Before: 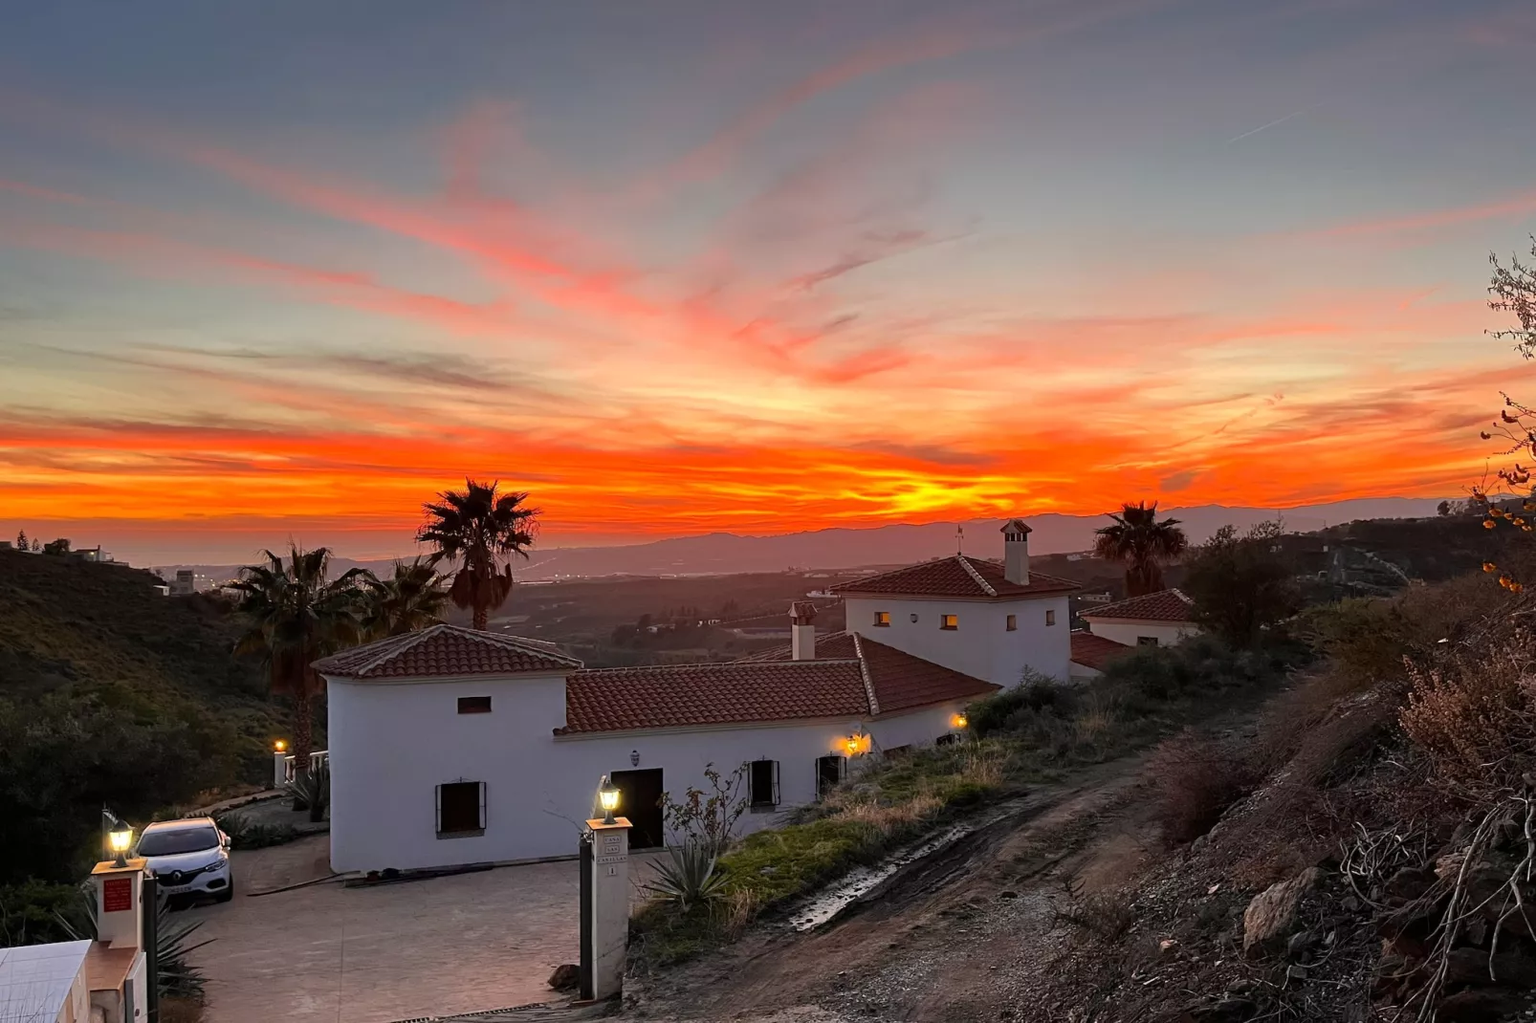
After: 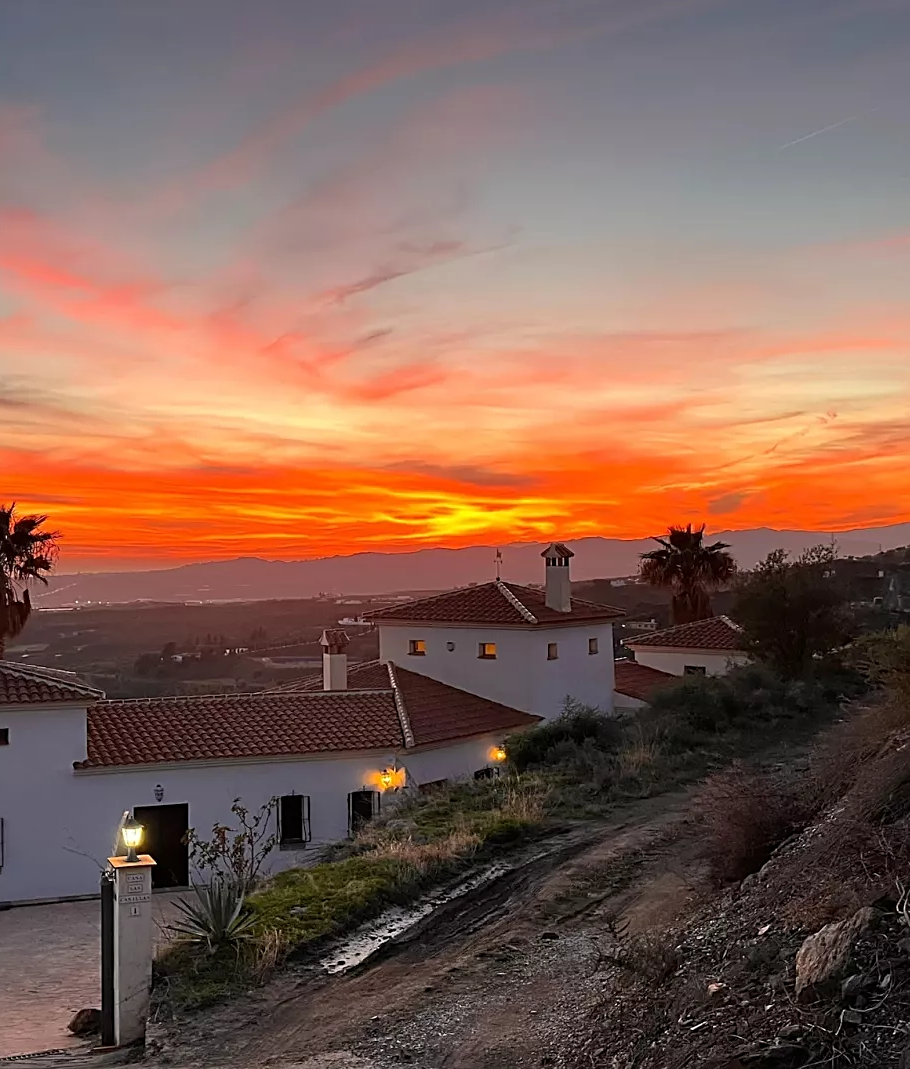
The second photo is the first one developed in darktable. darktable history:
sharpen: on, module defaults
crop: left 31.458%, top 0%, right 11.876%
